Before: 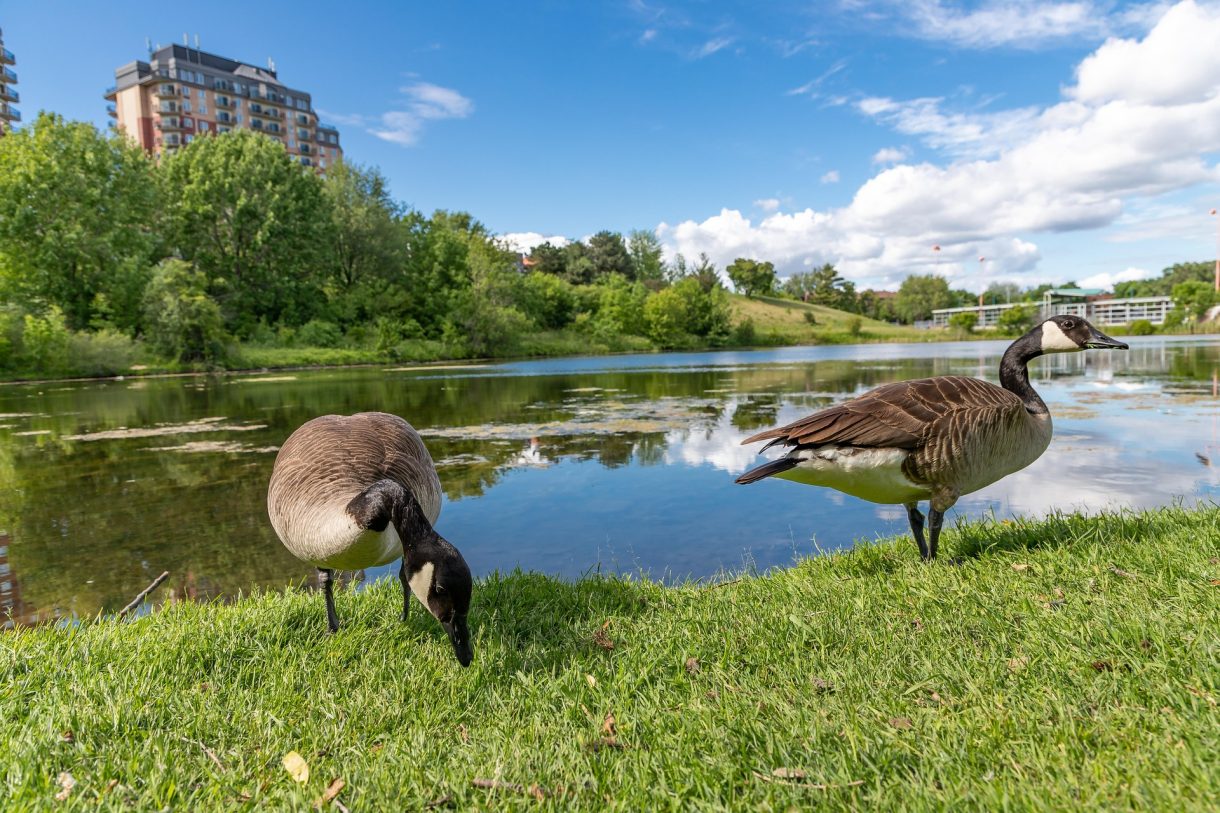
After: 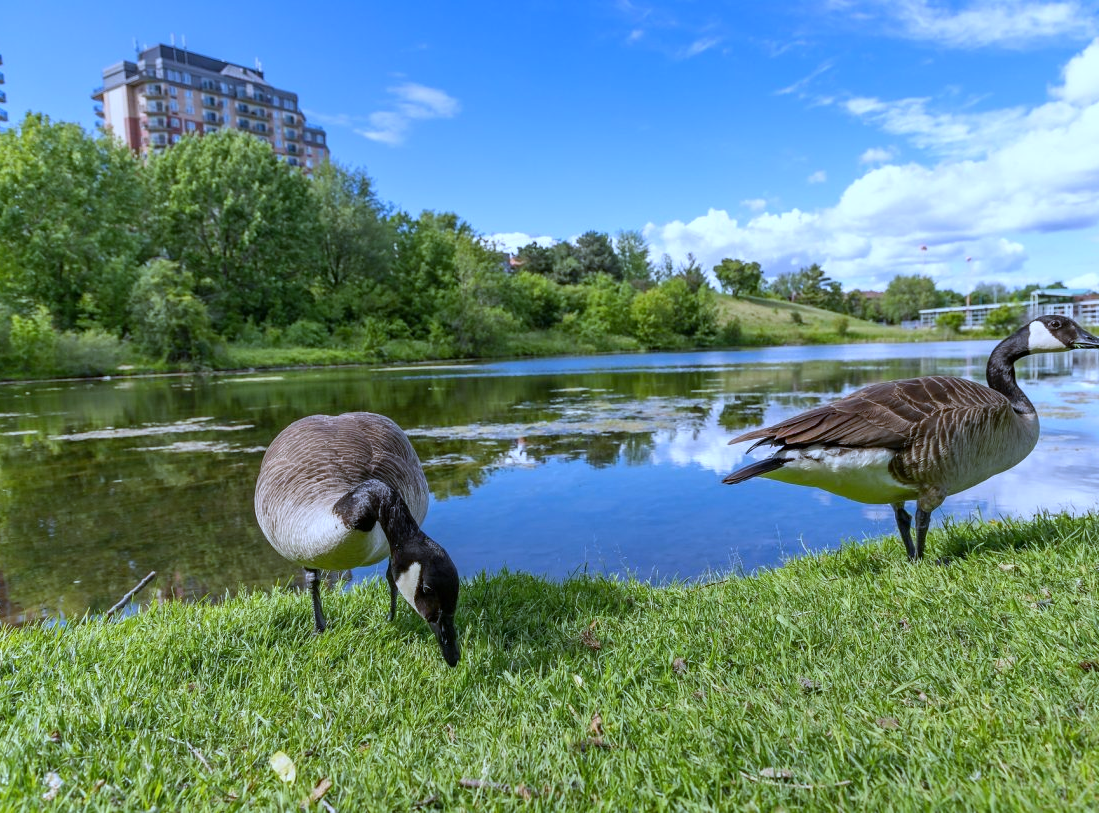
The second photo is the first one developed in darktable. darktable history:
white balance: red 0.871, blue 1.249
crop and rotate: left 1.088%, right 8.807%
